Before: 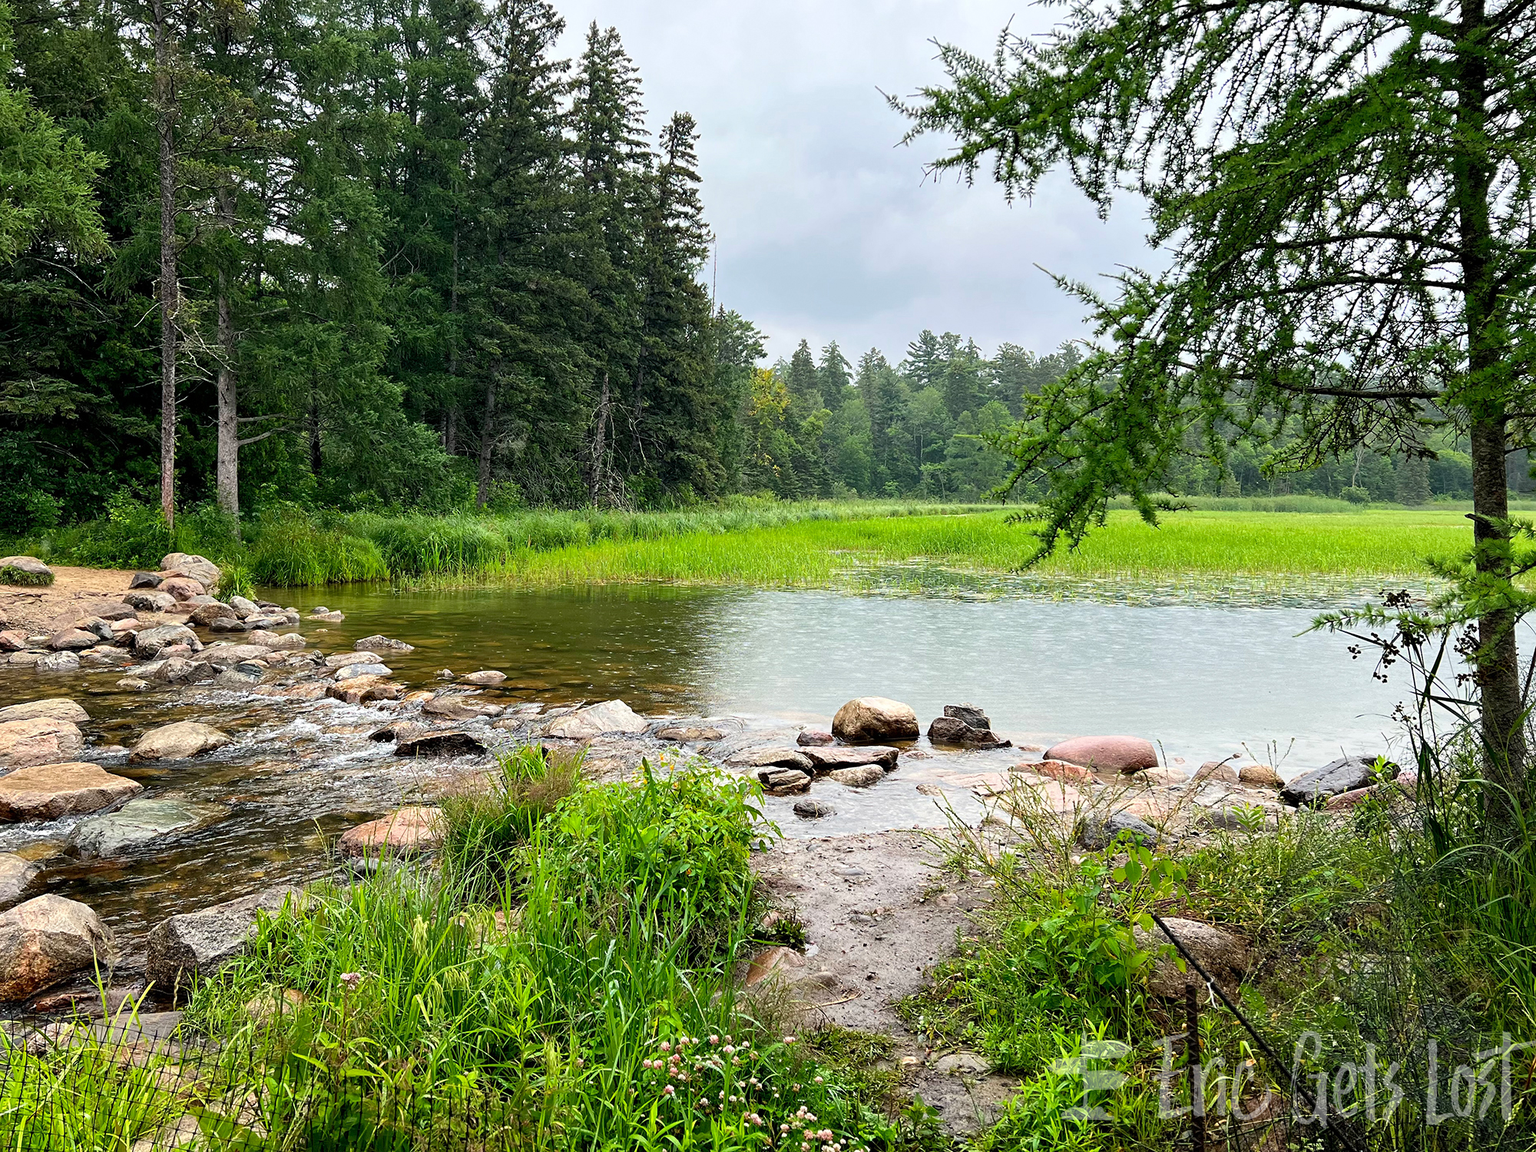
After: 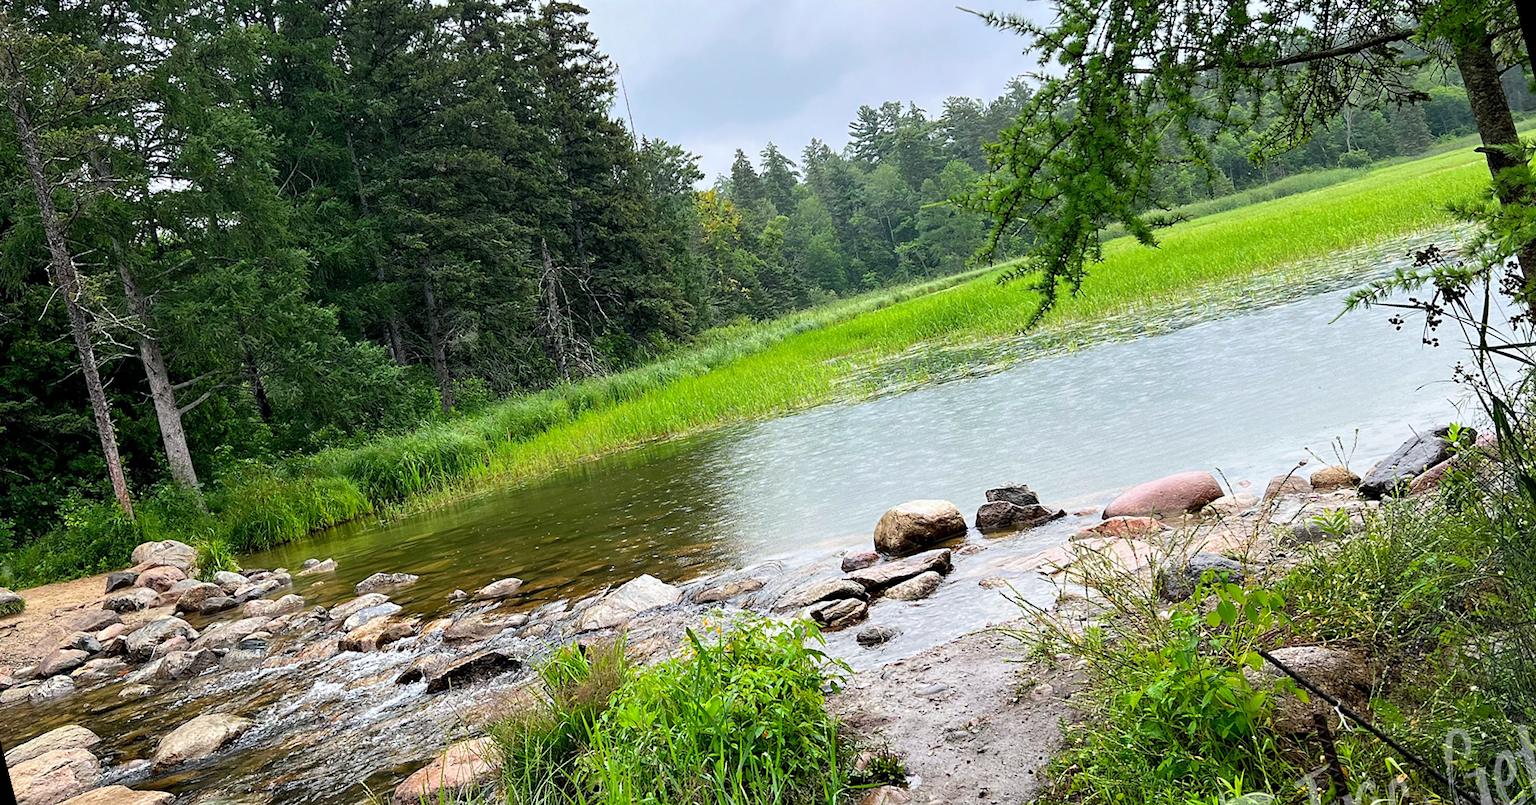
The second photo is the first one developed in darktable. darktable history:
rotate and perspective: rotation -14.8°, crop left 0.1, crop right 0.903, crop top 0.25, crop bottom 0.748
white balance: red 0.983, blue 1.036
tone equalizer: on, module defaults
